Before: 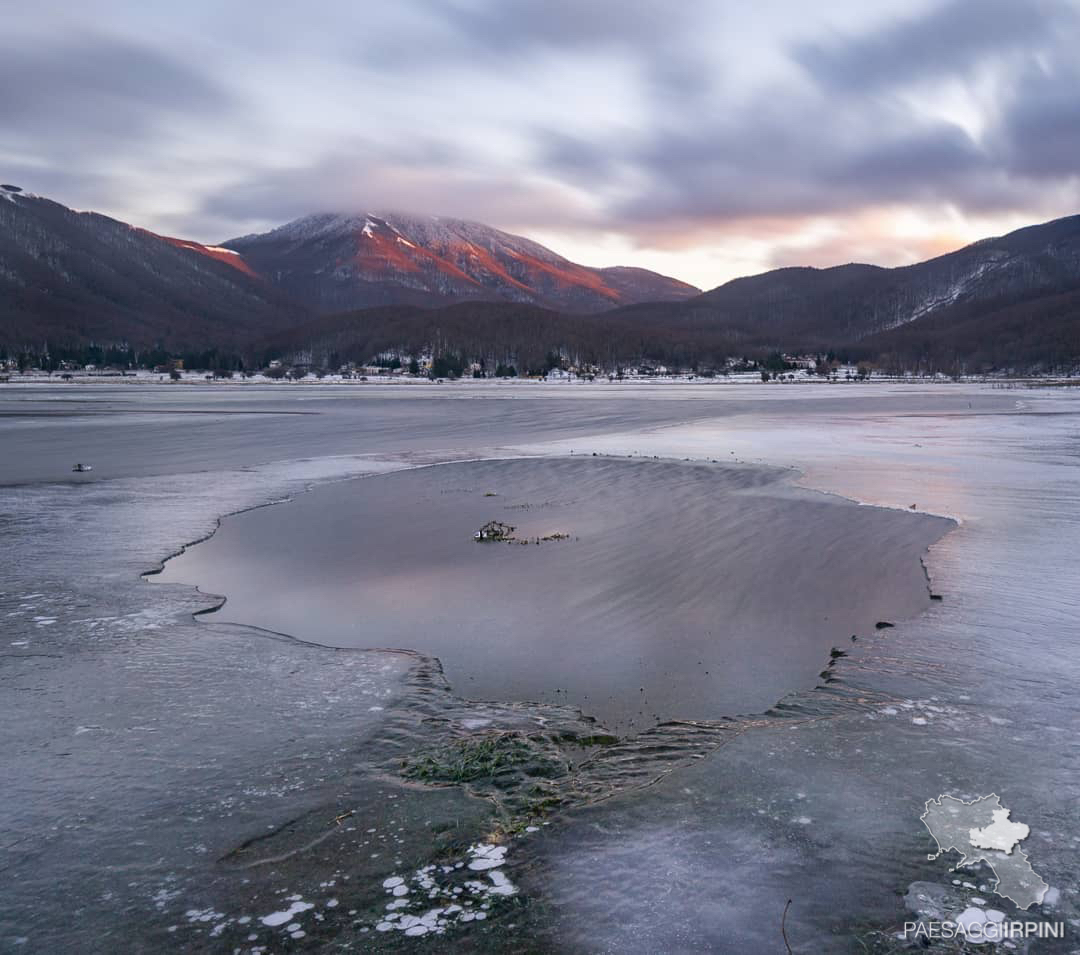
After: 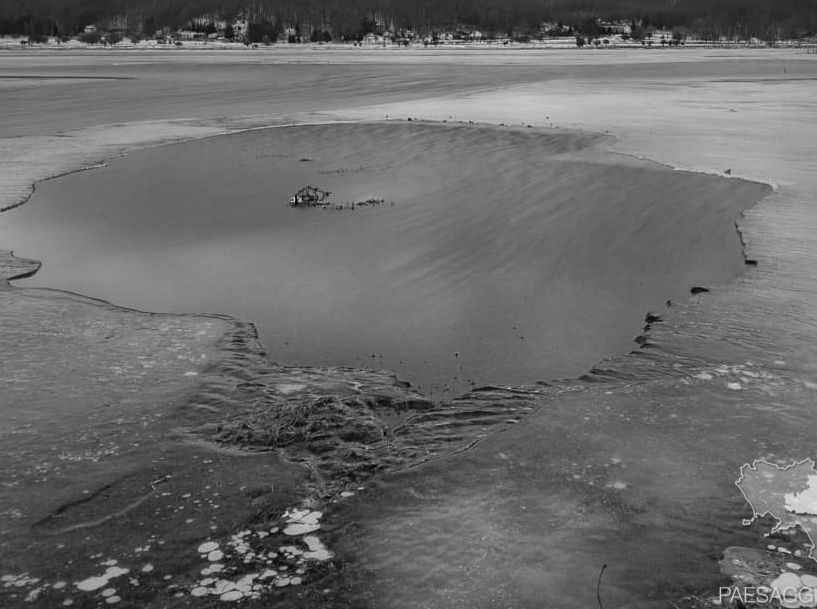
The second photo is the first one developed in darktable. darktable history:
crop and rotate: left 17.299%, top 35.115%, right 7.015%, bottom 1.024%
monochrome: a 30.25, b 92.03
